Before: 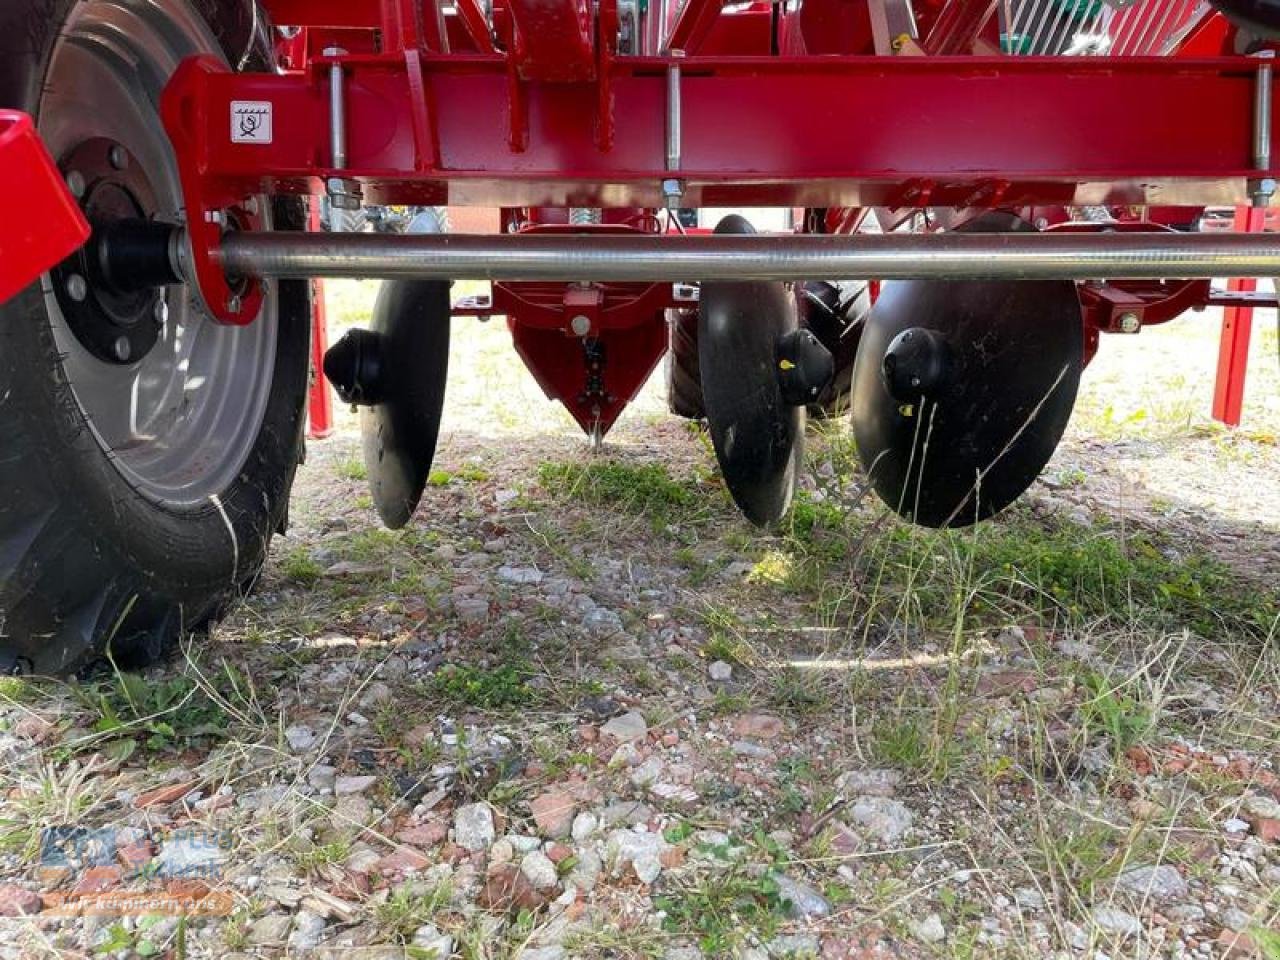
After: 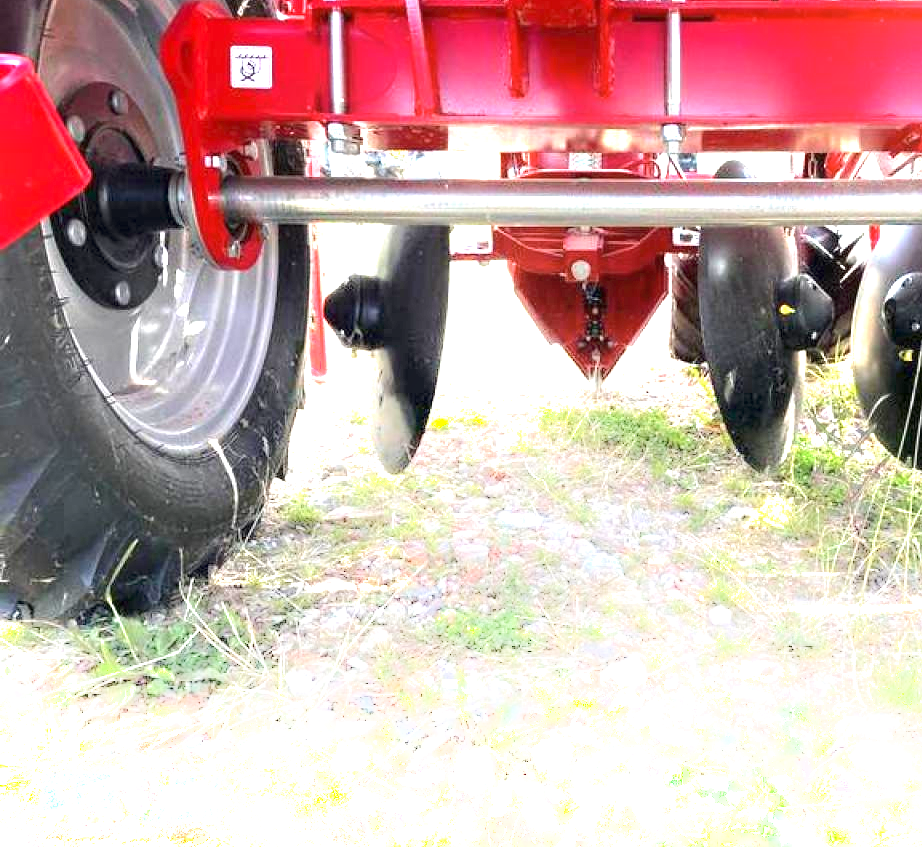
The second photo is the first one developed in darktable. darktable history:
shadows and highlights: shadows -39.73, highlights 62.8, soften with gaussian
exposure: exposure 2.032 EV, compensate exposure bias true, compensate highlight preservation false
crop: top 5.787%, right 27.91%, bottom 5.609%
